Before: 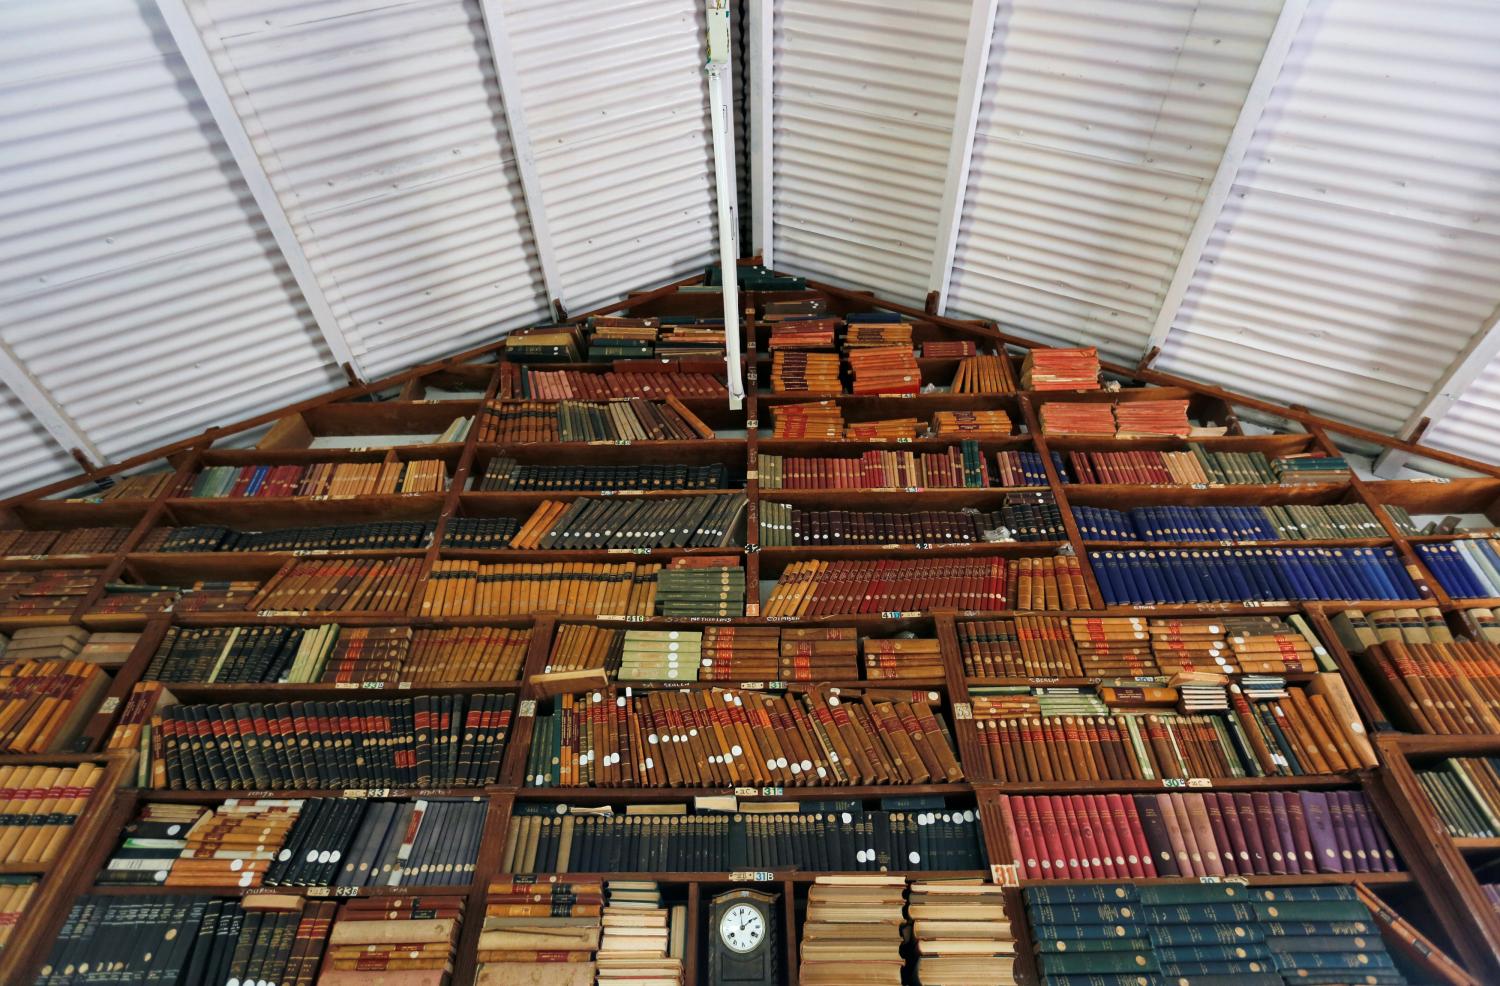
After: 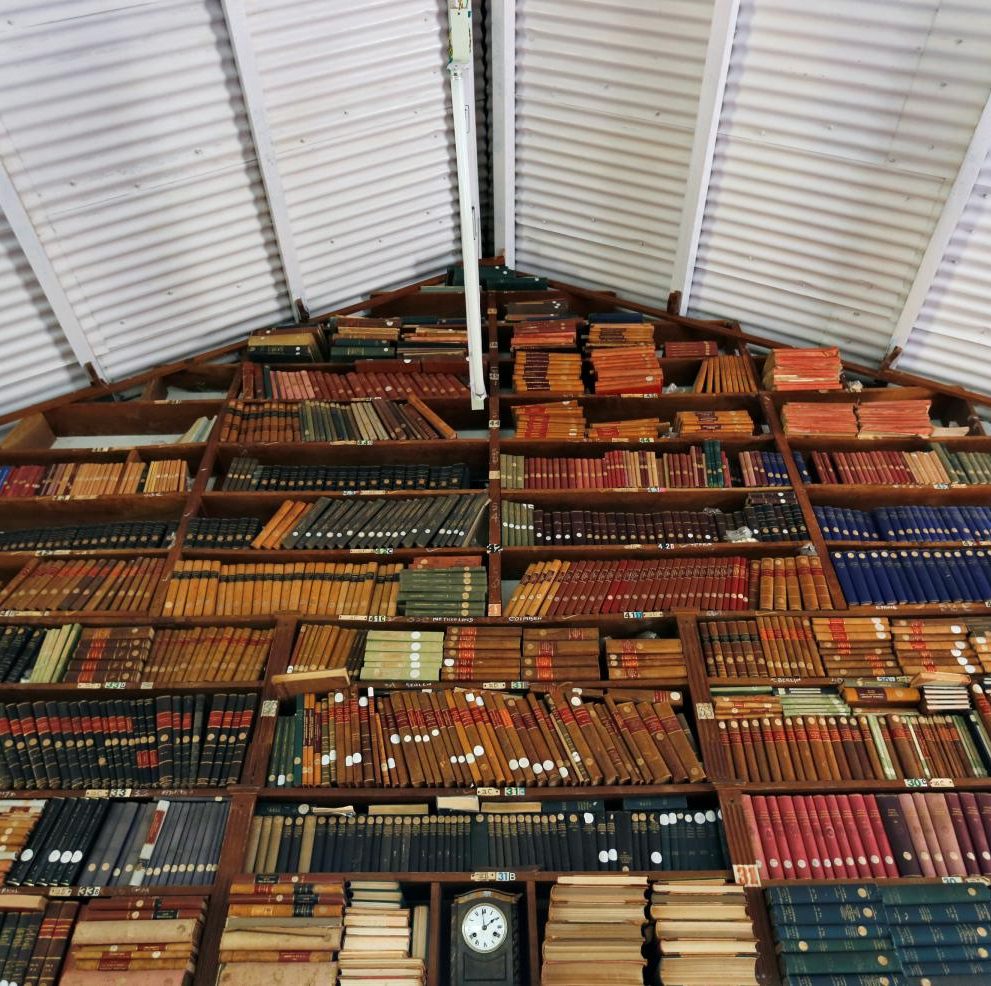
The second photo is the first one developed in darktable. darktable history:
crop: left 17.237%, right 16.662%
